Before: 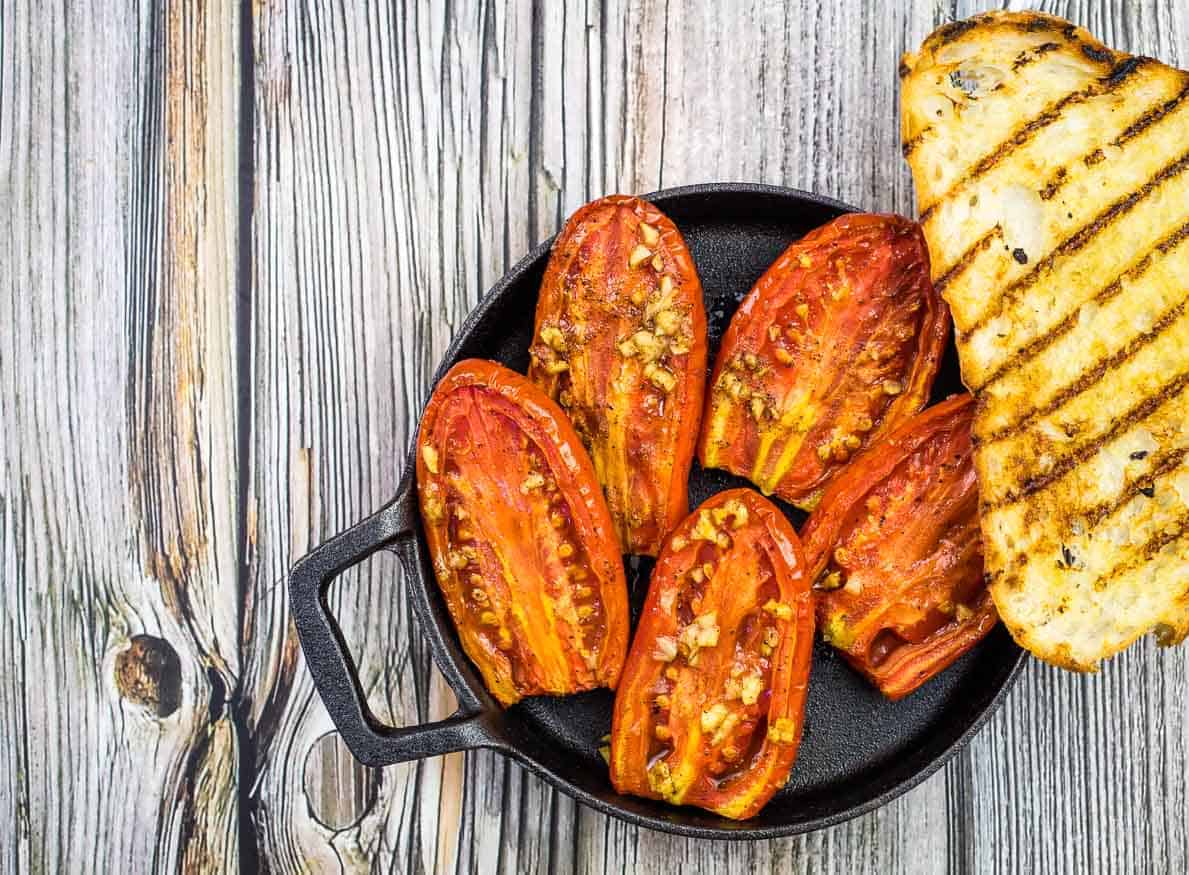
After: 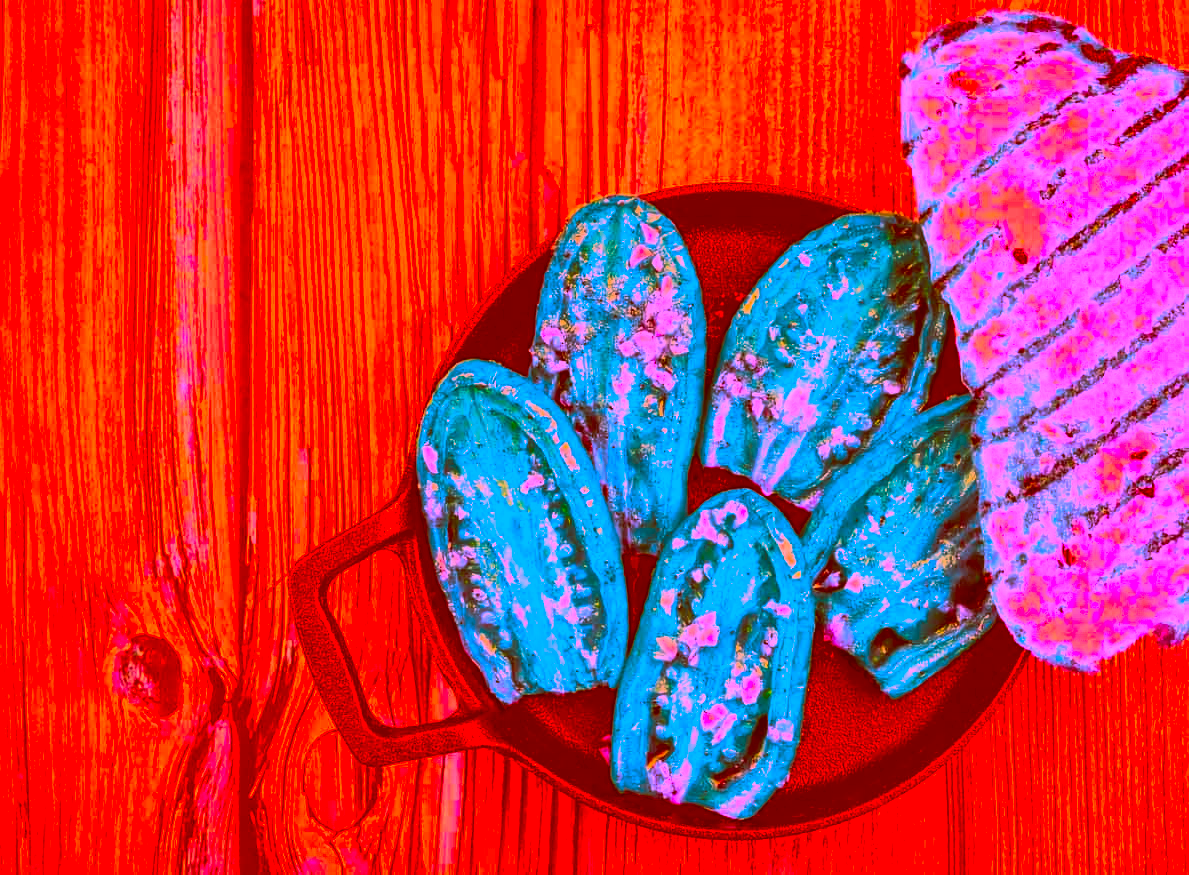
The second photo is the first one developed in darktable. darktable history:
local contrast: mode bilateral grid, contrast 20, coarseness 50, detail 120%, midtone range 0.2
tone curve: curves: ch0 [(0, 0) (0.003, 0.014) (0.011, 0.019) (0.025, 0.028) (0.044, 0.044) (0.069, 0.069) (0.1, 0.1) (0.136, 0.131) (0.177, 0.168) (0.224, 0.206) (0.277, 0.255) (0.335, 0.309) (0.399, 0.374) (0.468, 0.452) (0.543, 0.535) (0.623, 0.623) (0.709, 0.72) (0.801, 0.815) (0.898, 0.898) (1, 1)], preserve colors none
color correction: highlights a* -39.68, highlights b* -40, shadows a* -40, shadows b* -40, saturation -3
